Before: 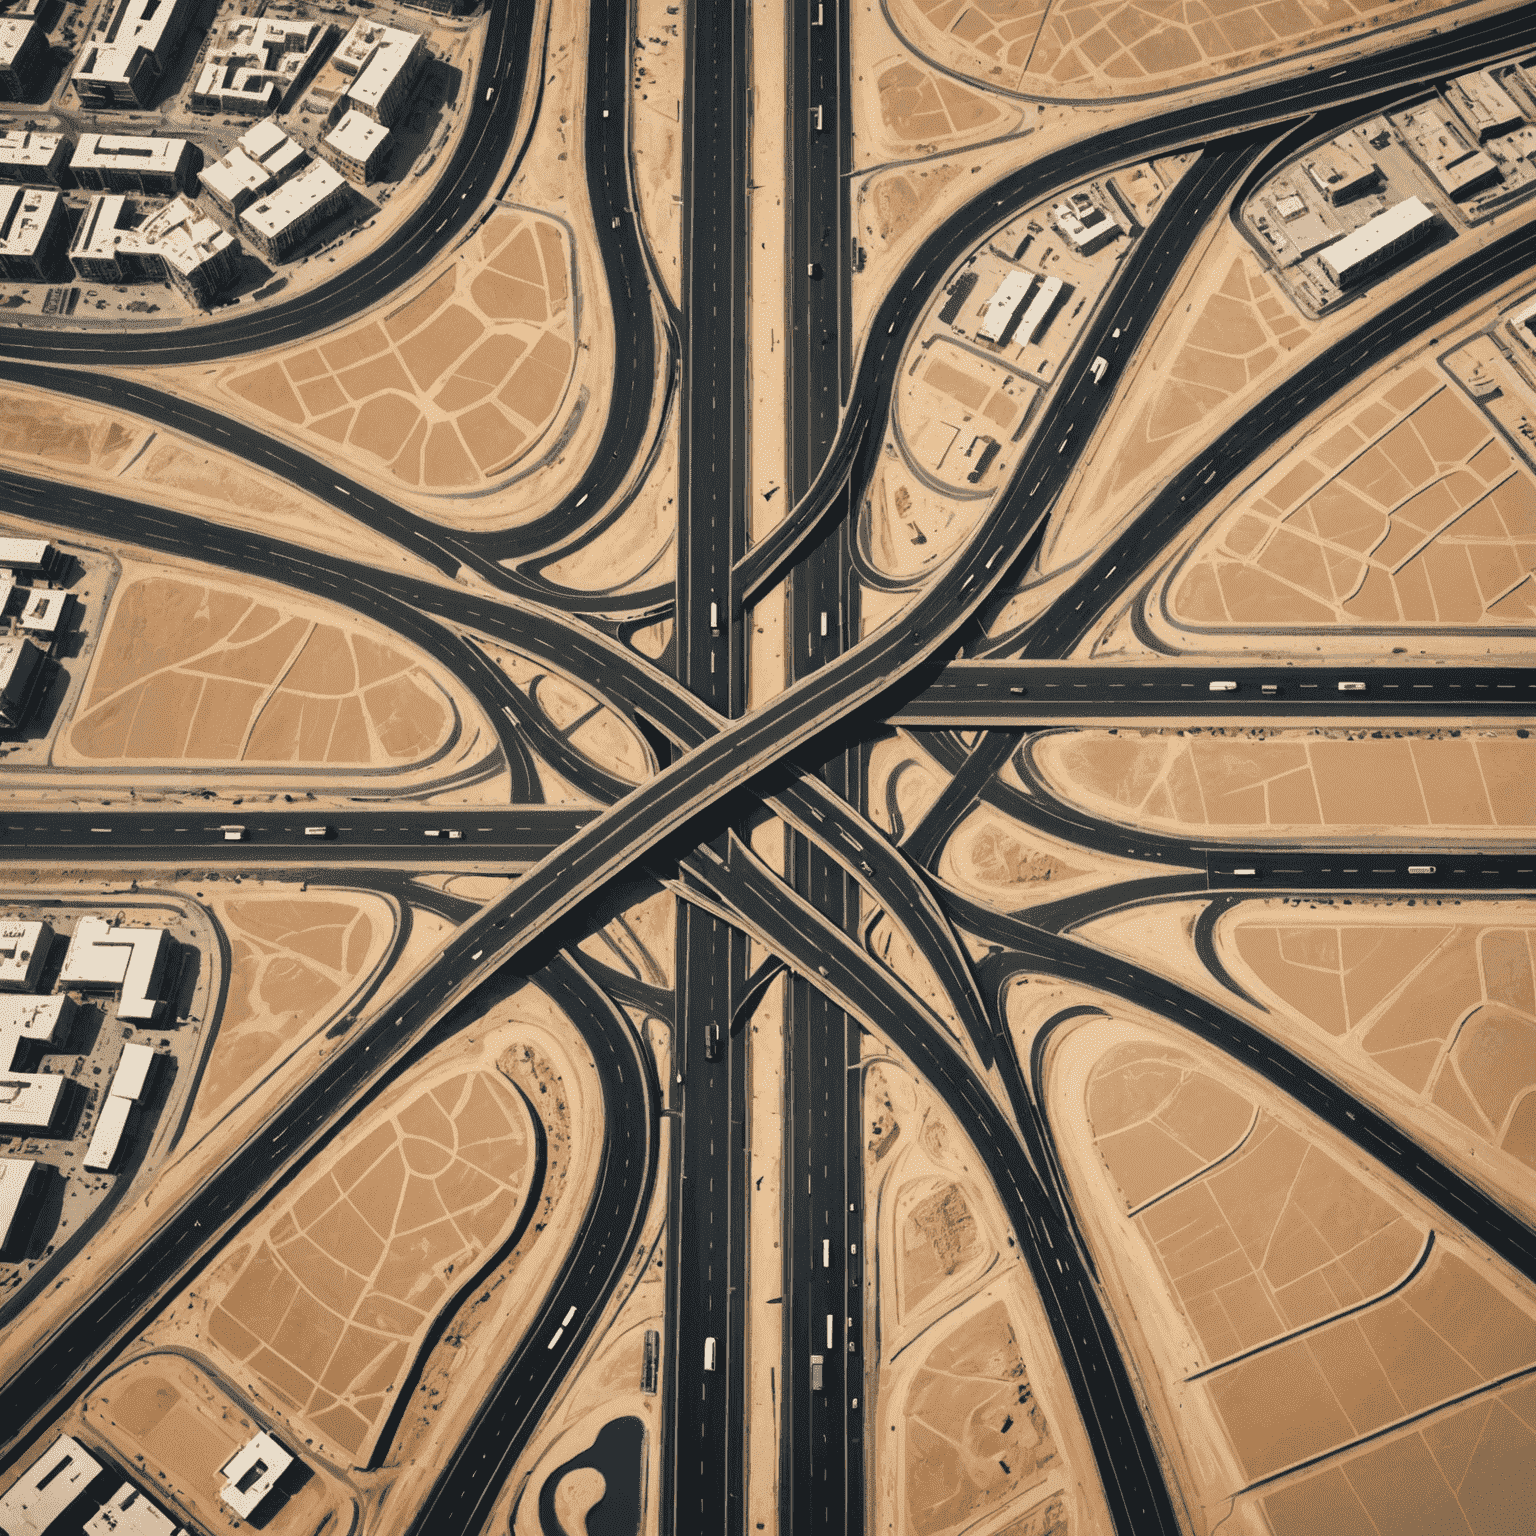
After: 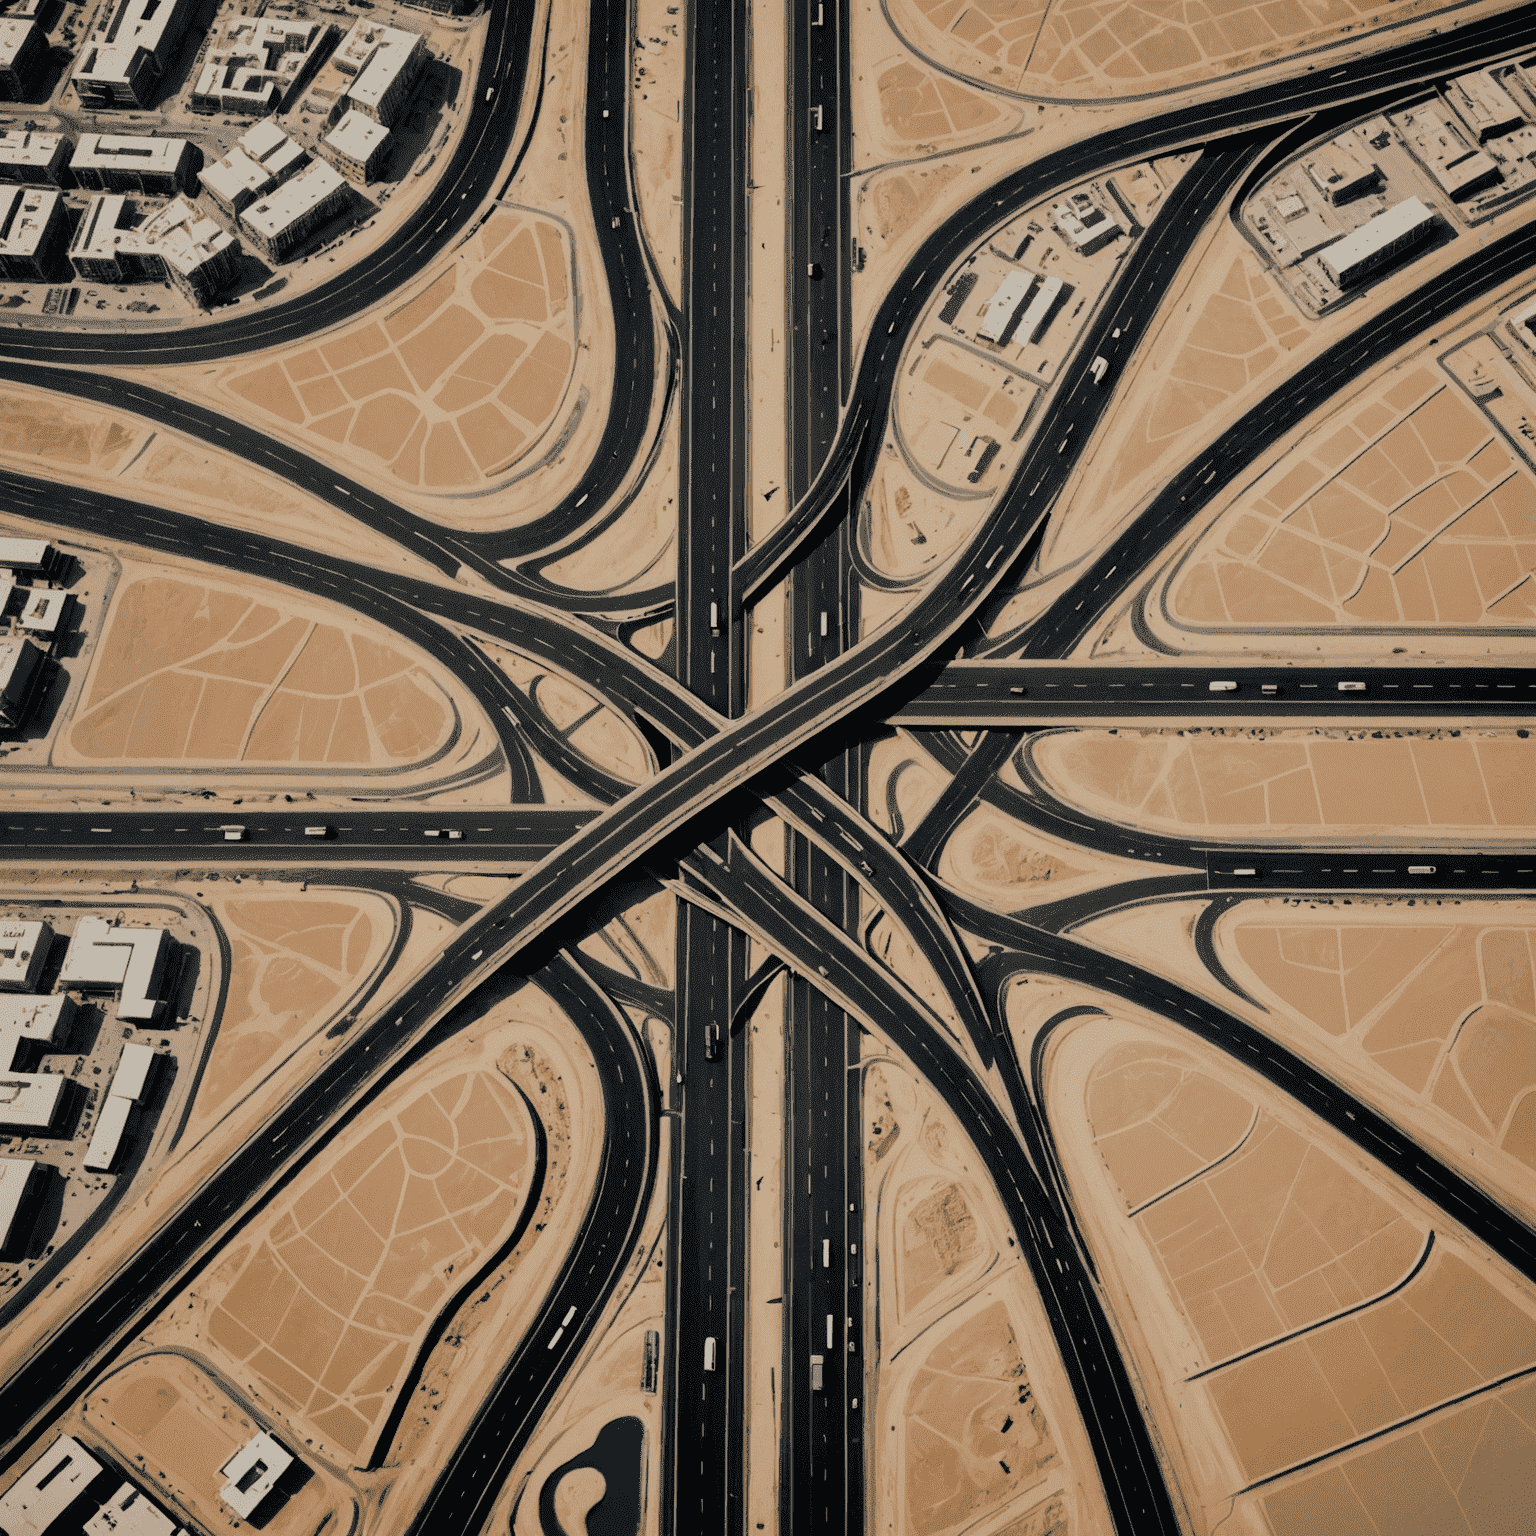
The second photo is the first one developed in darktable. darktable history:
filmic rgb: black relative exposure -6.16 EV, white relative exposure 6.94 EV, hardness 2.25
